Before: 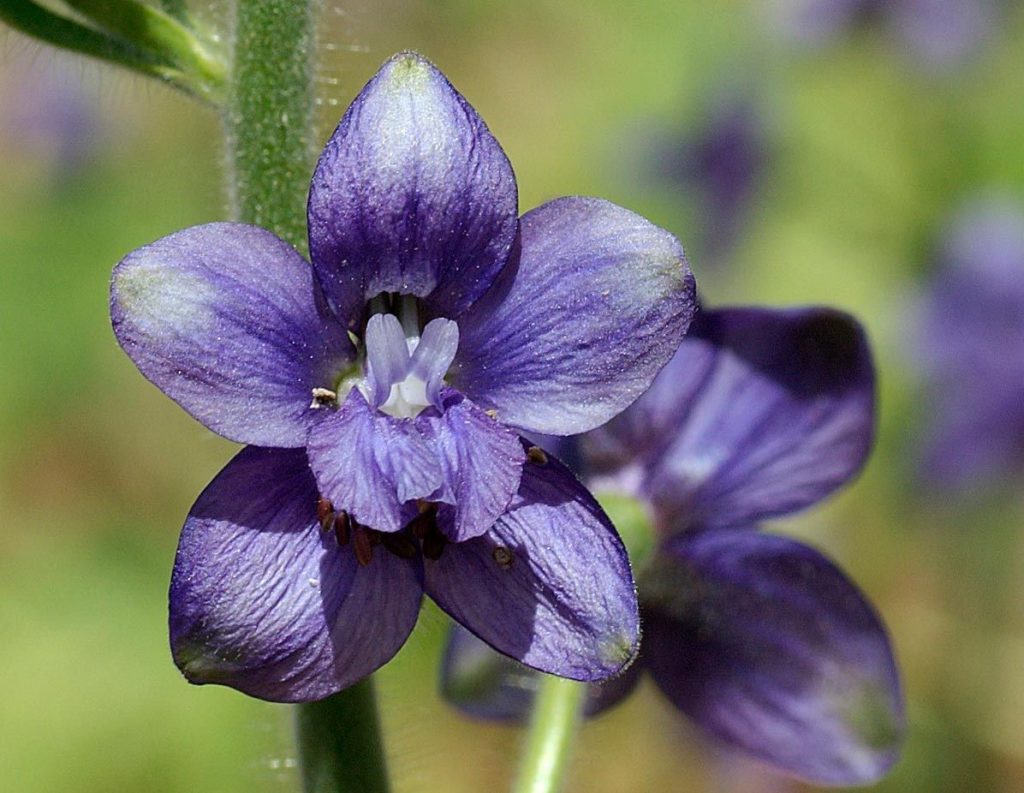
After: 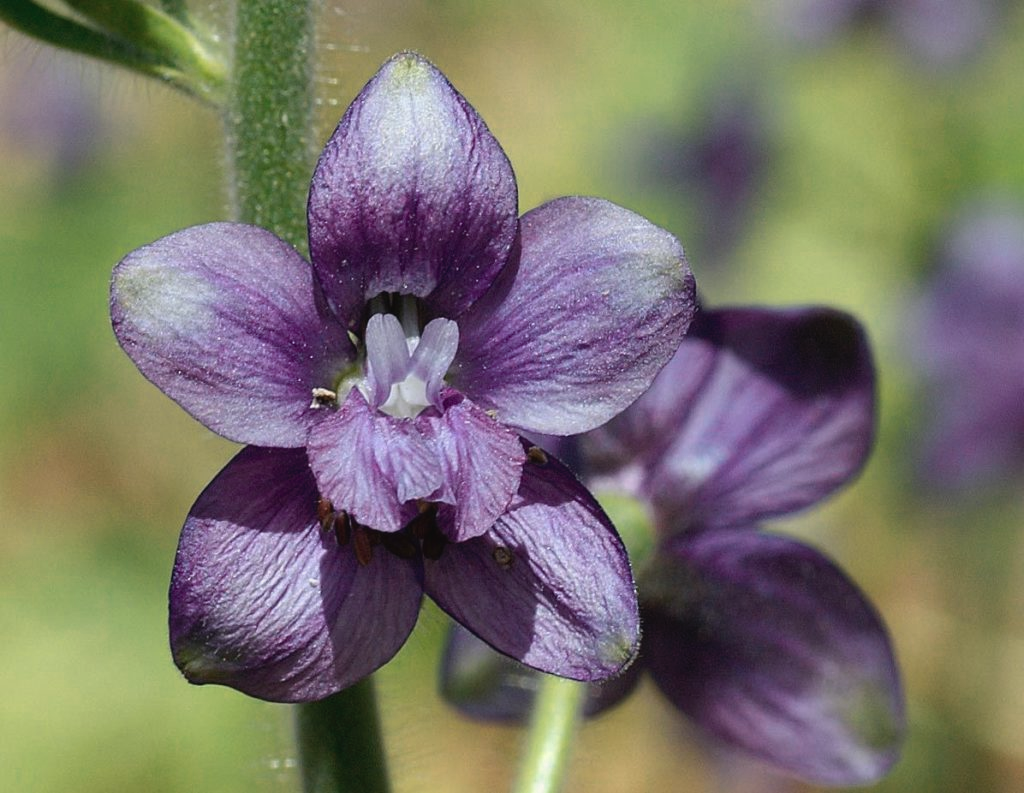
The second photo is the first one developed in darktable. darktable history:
color zones: curves: ch0 [(0.018, 0.548) (0.224, 0.64) (0.425, 0.447) (0.675, 0.575) (0.732, 0.579)]; ch1 [(0.066, 0.487) (0.25, 0.5) (0.404, 0.43) (0.75, 0.421) (0.956, 0.421)]; ch2 [(0.044, 0.561) (0.215, 0.465) (0.399, 0.544) (0.465, 0.548) (0.614, 0.447) (0.724, 0.43) (0.882, 0.623) (0.956, 0.632)]
contrast brightness saturation: contrast -0.08, brightness -0.04, saturation -0.11
